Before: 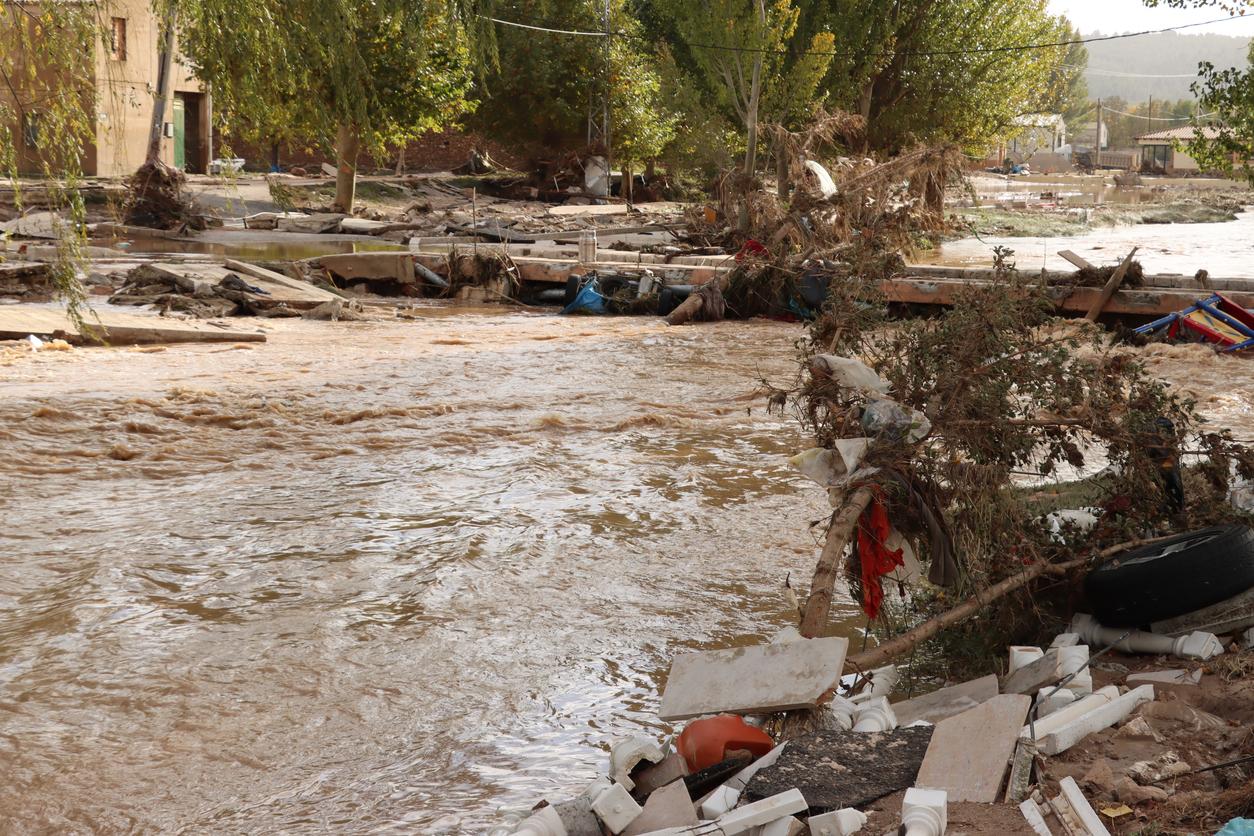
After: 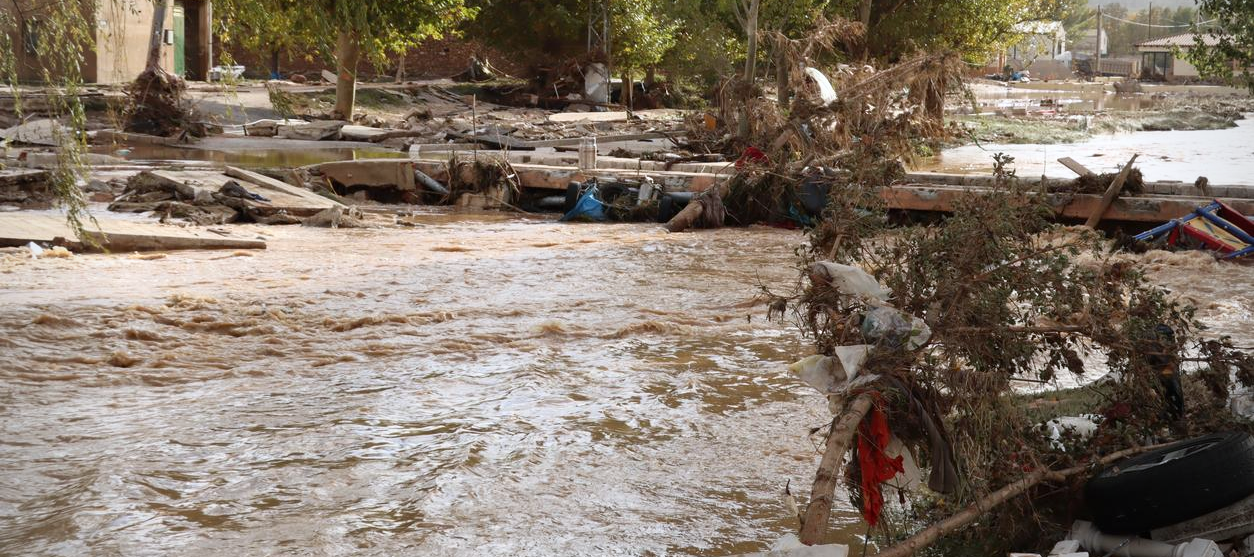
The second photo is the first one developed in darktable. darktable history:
crop: top 11.166%, bottom 22.168%
shadows and highlights: shadows 0, highlights 40
vignetting: on, module defaults
white balance: red 0.976, blue 1.04
